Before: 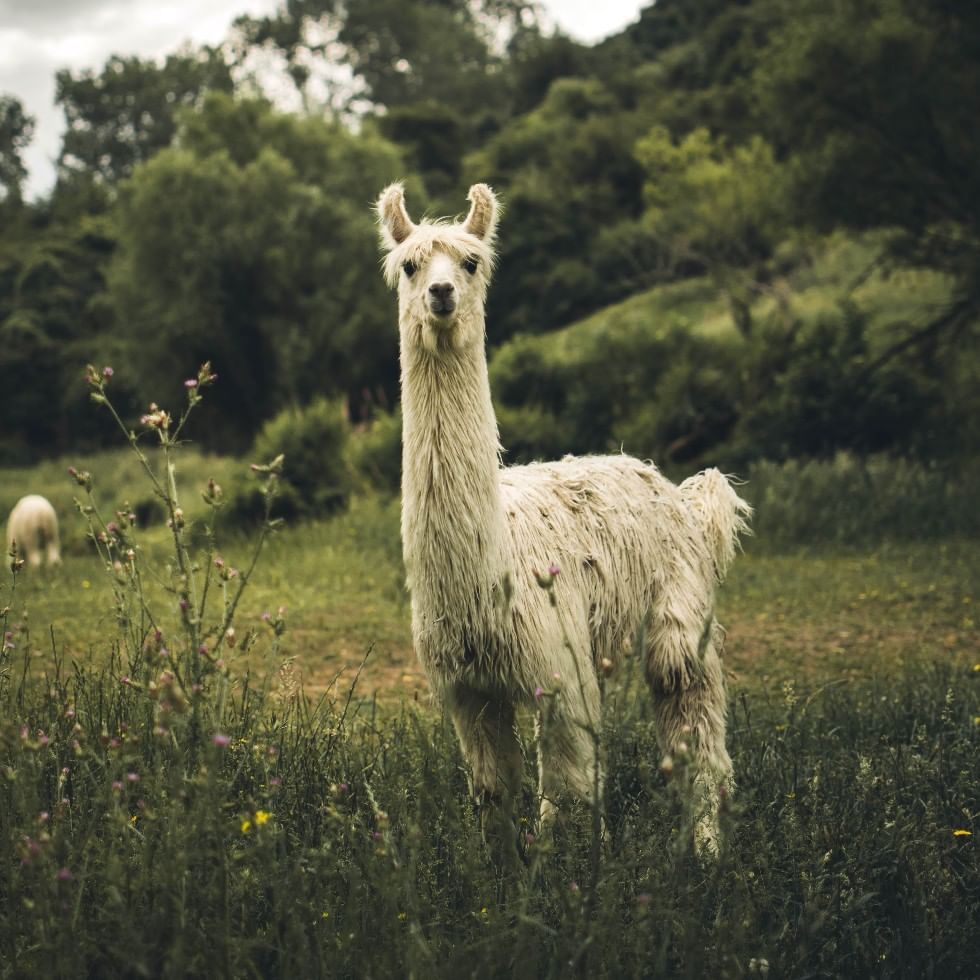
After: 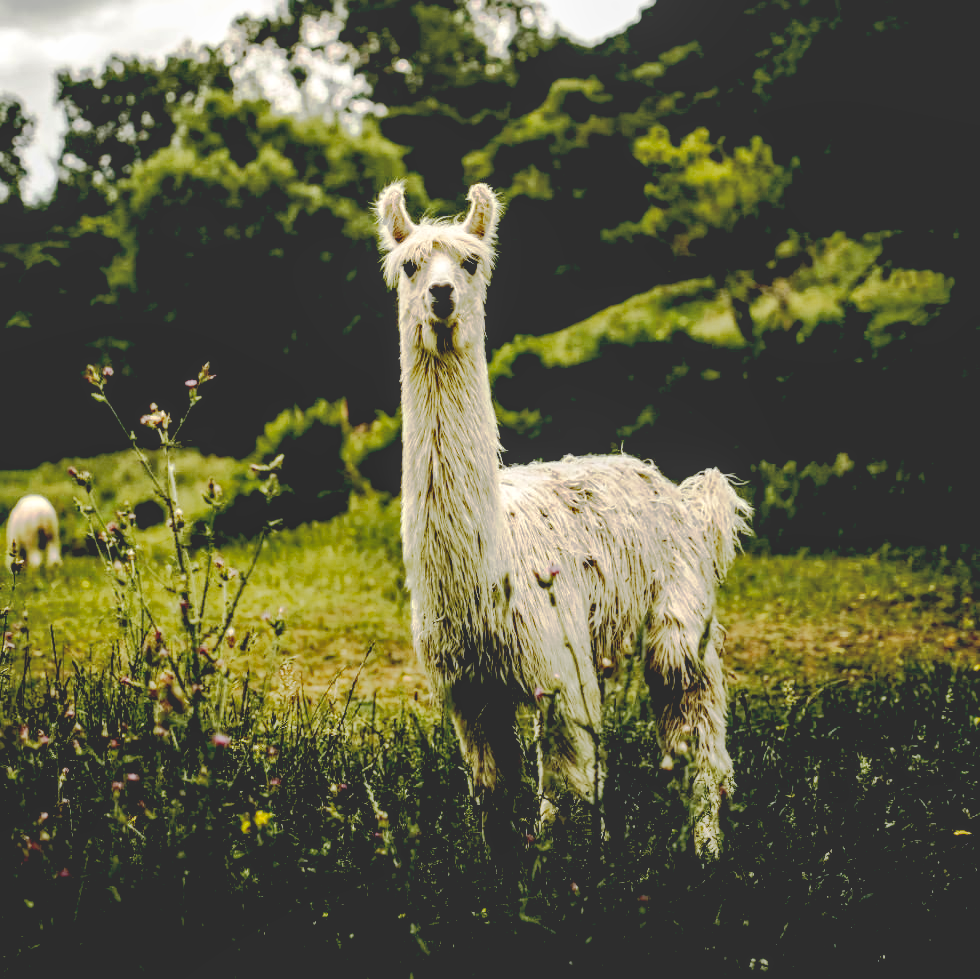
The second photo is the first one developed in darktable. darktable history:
local contrast: on, module defaults
crop: bottom 0.076%
base curve: curves: ch0 [(0.065, 0.026) (0.236, 0.358) (0.53, 0.546) (0.777, 0.841) (0.924, 0.992)], preserve colors none
